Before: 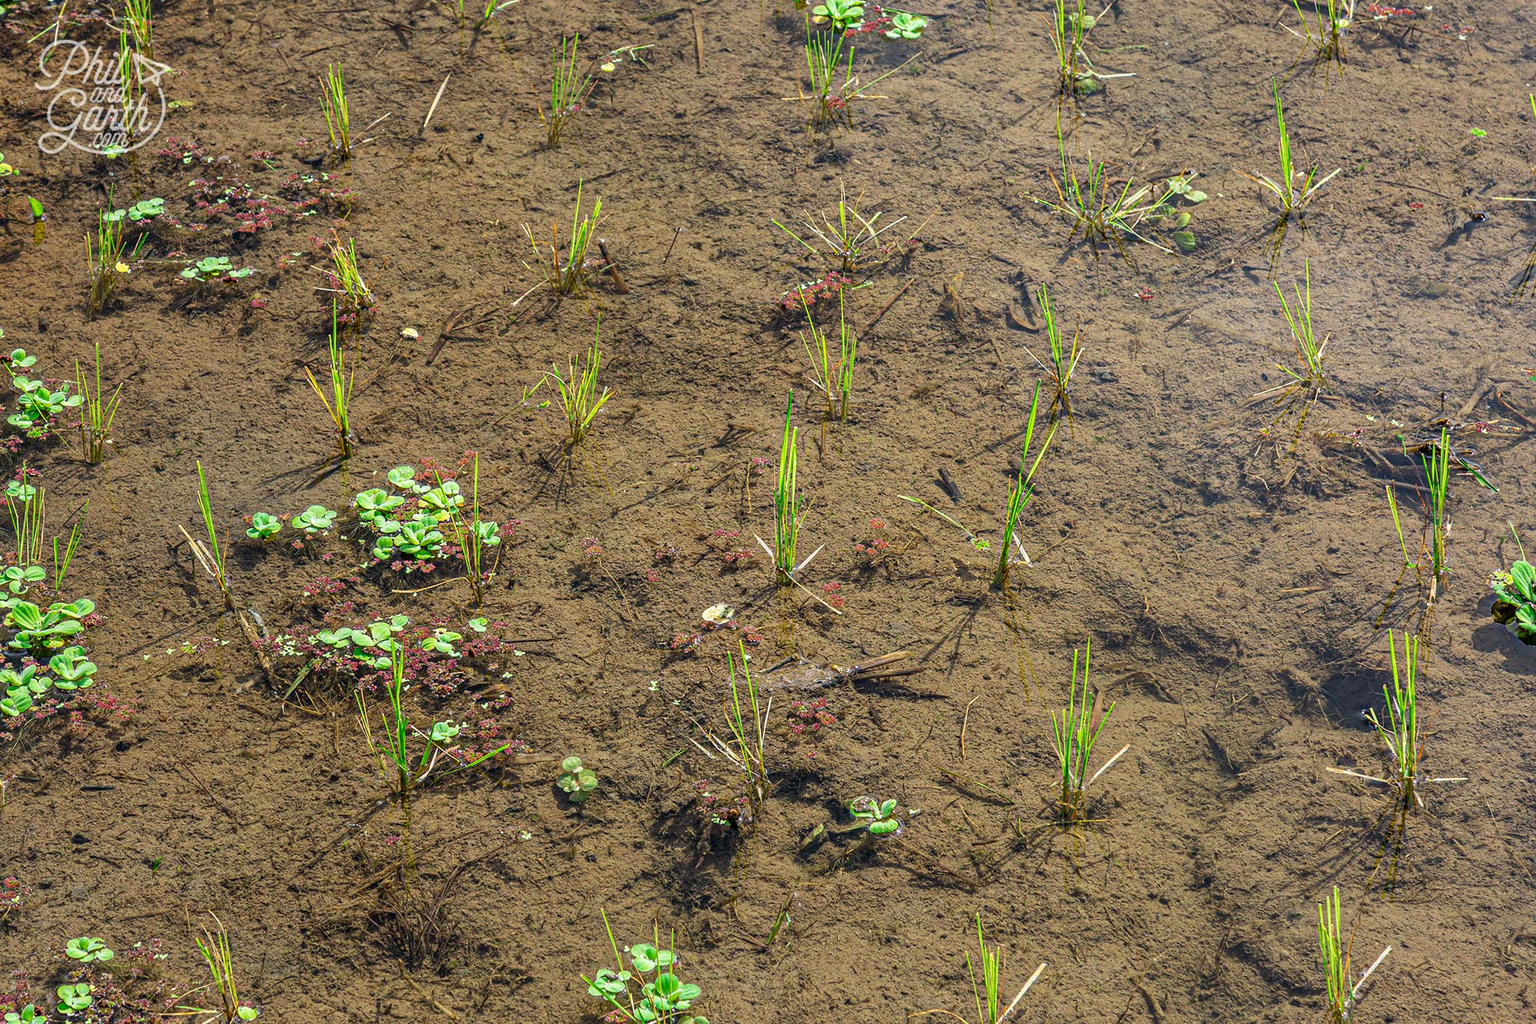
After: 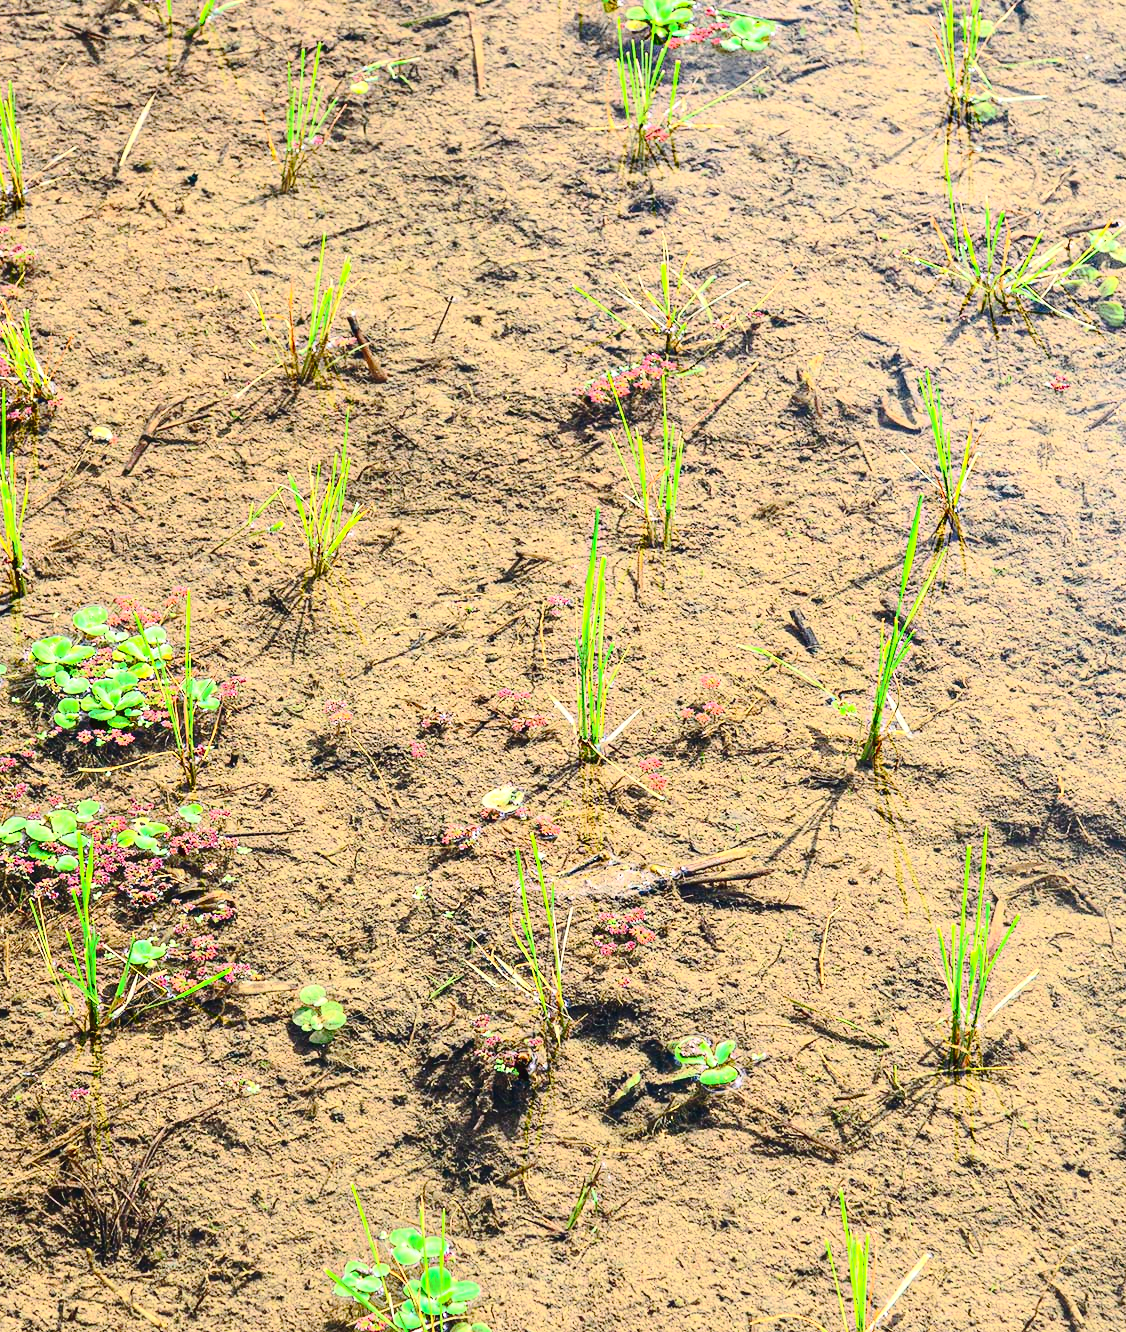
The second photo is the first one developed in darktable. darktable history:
contrast brightness saturation: contrast 0.399, brightness 0.111, saturation 0.213
crop: left 21.641%, right 22.025%, bottom 0.008%
tone curve: curves: ch0 [(0, 0.026) (0.175, 0.178) (0.463, 0.502) (0.796, 0.764) (1, 0.961)]; ch1 [(0, 0) (0.437, 0.398) (0.469, 0.472) (0.505, 0.504) (0.553, 0.552) (1, 1)]; ch2 [(0, 0) (0.505, 0.495) (0.579, 0.579) (1, 1)], preserve colors none
exposure: black level correction 0, exposure 1.001 EV, compensate highlight preservation false
